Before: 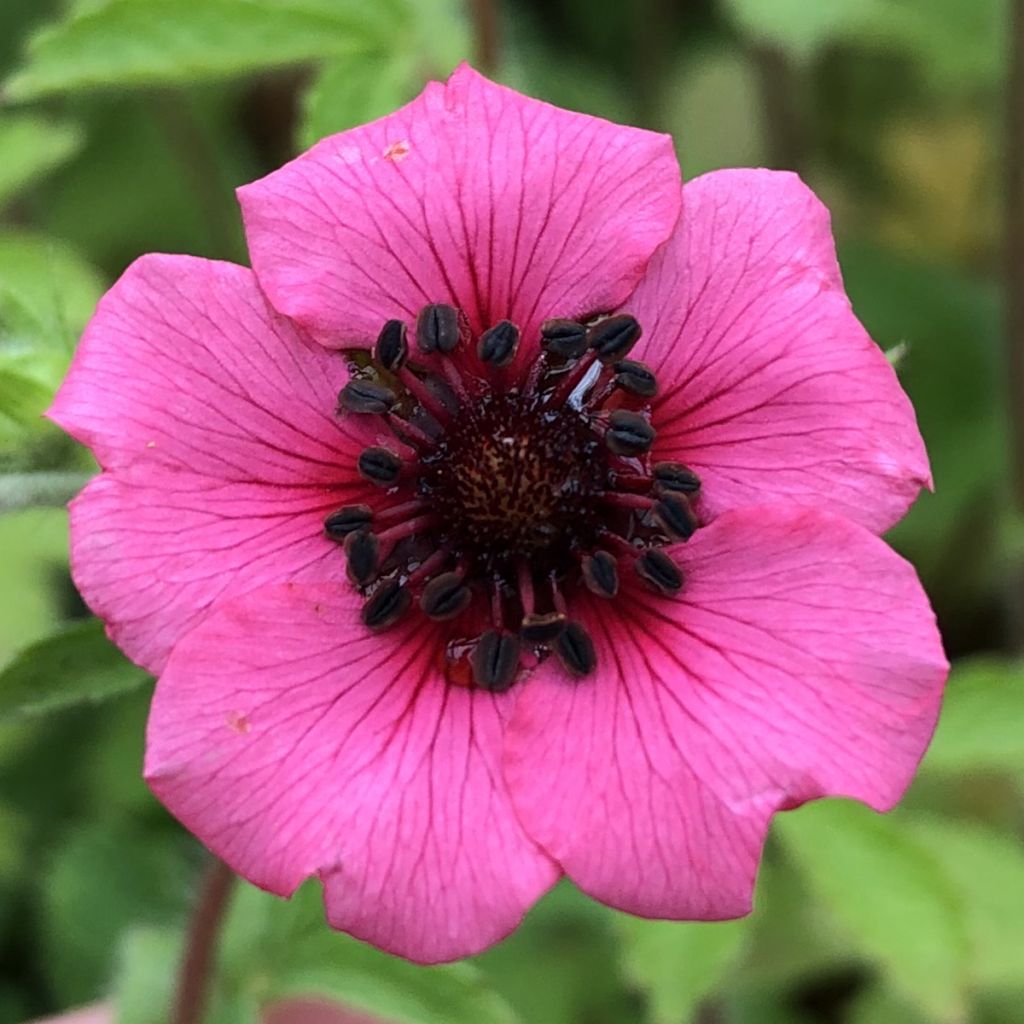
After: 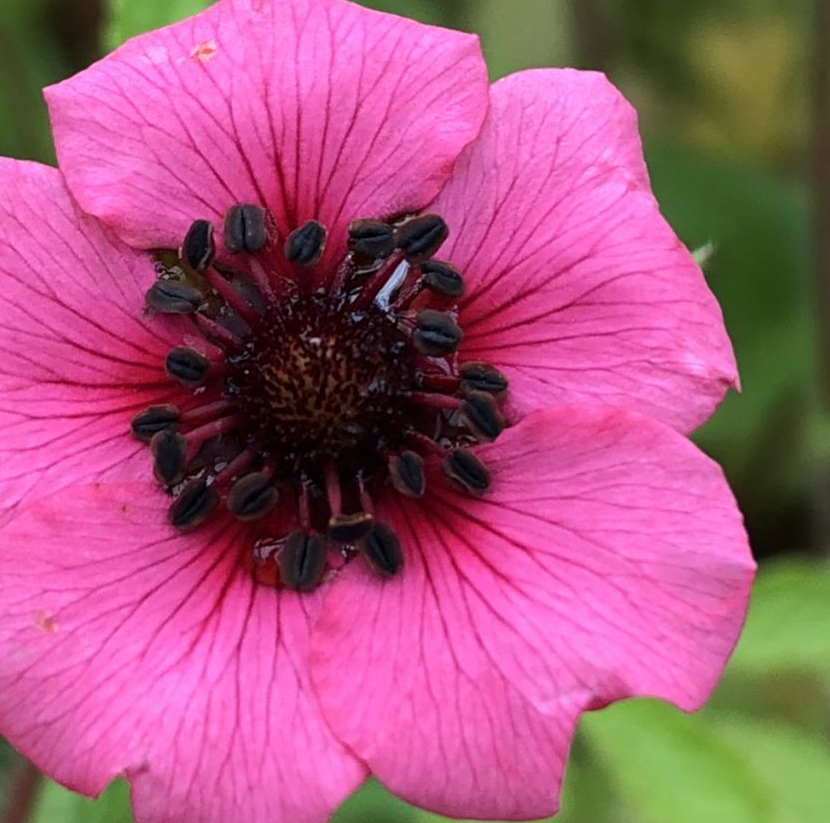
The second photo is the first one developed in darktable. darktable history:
crop: left 18.901%, top 9.807%, right 0.001%, bottom 9.742%
